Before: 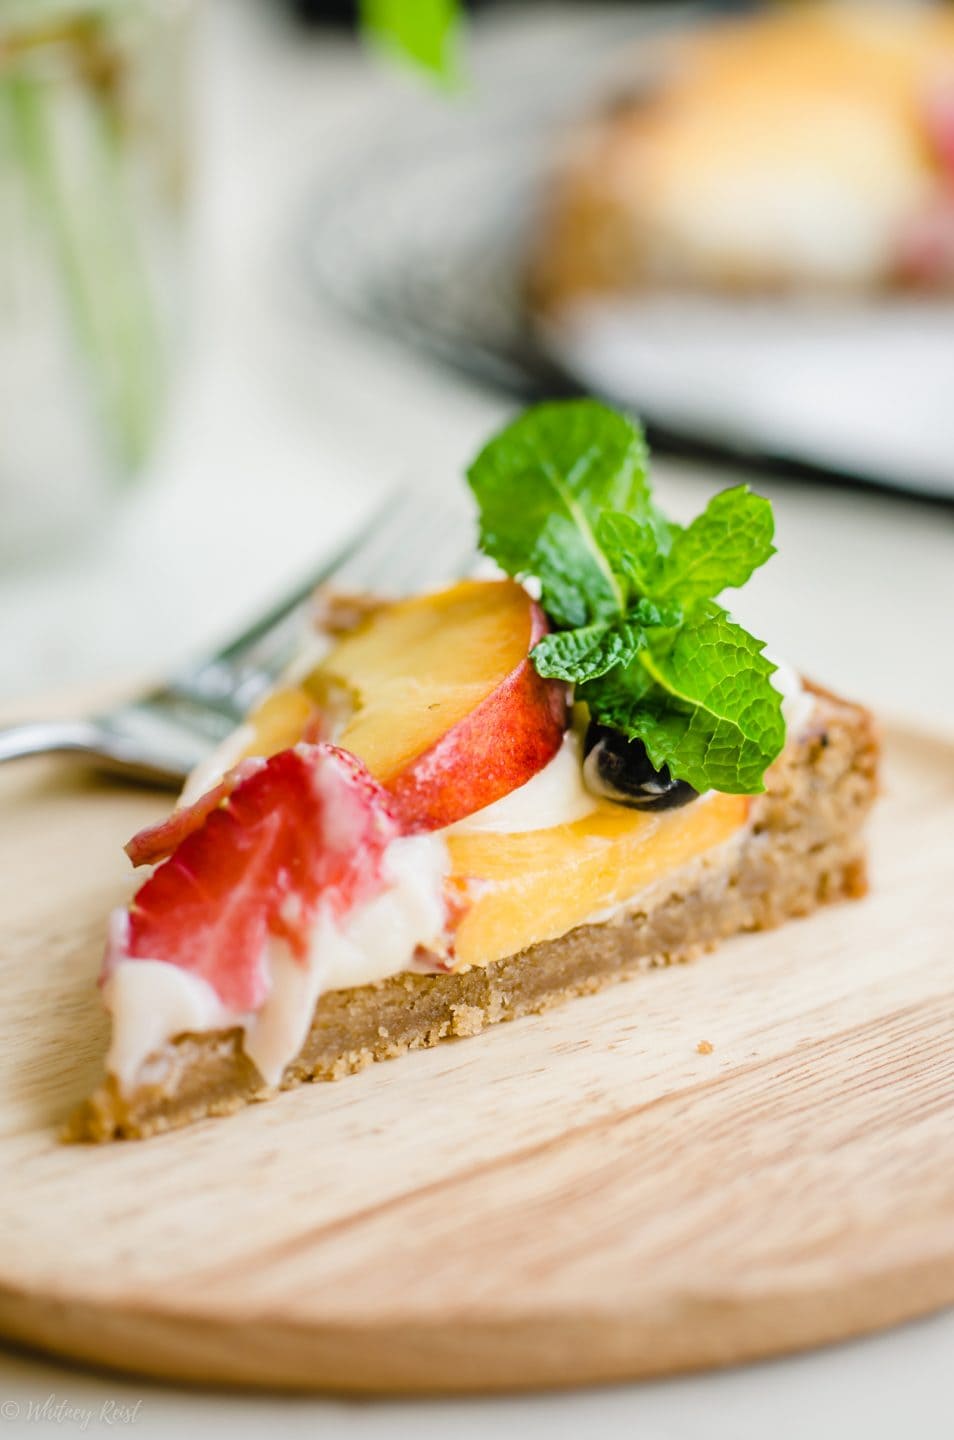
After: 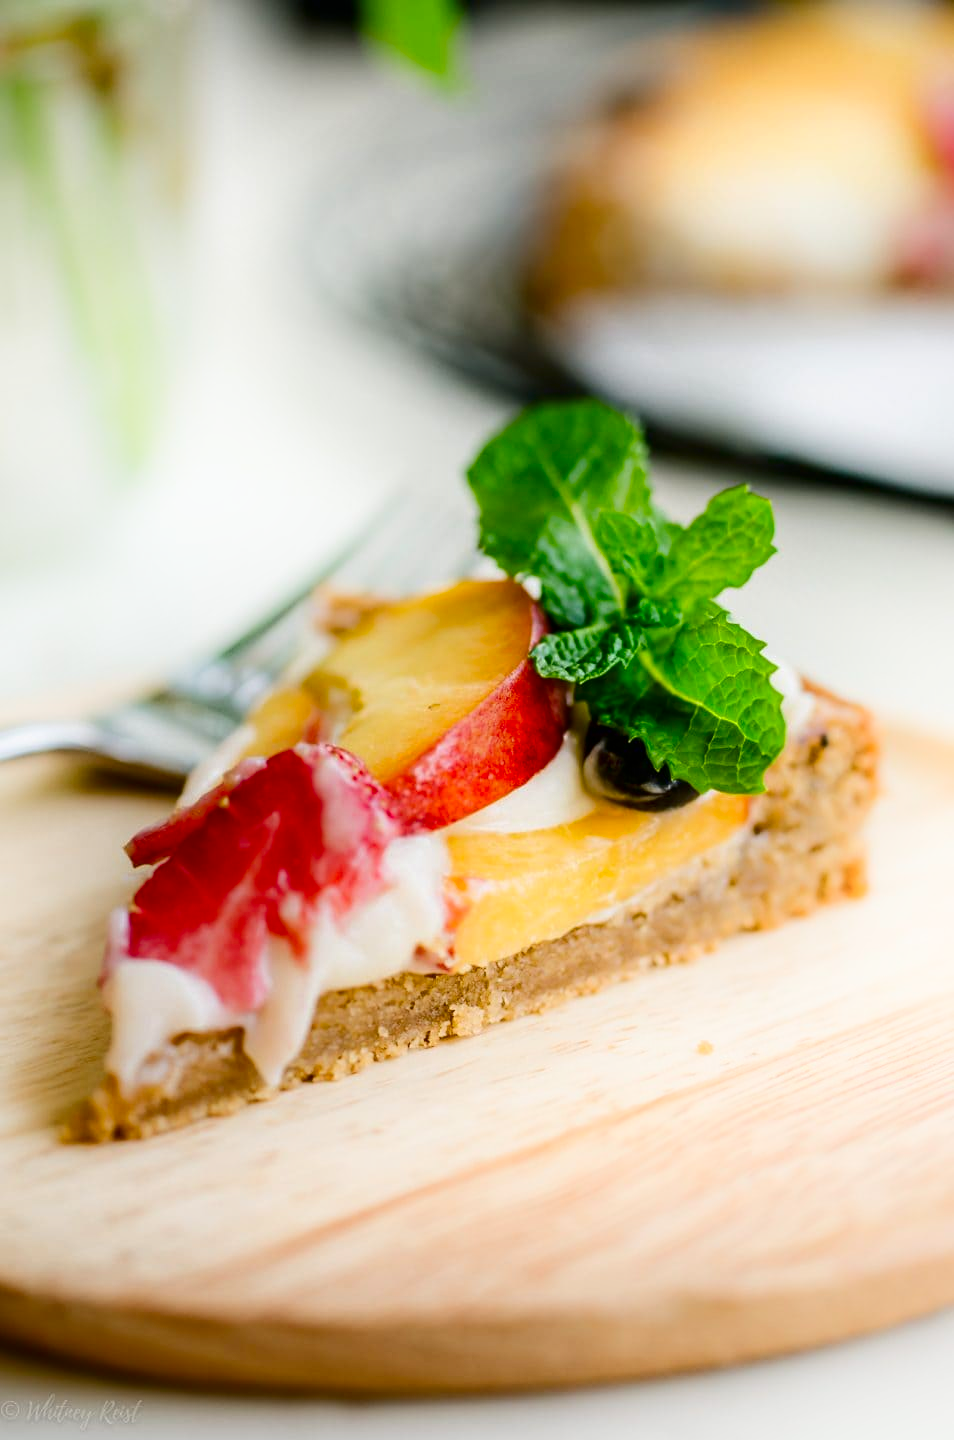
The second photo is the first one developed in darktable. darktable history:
shadows and highlights: shadows -21.21, highlights 98.2, soften with gaussian
contrast brightness saturation: brightness -0.248, saturation 0.197
